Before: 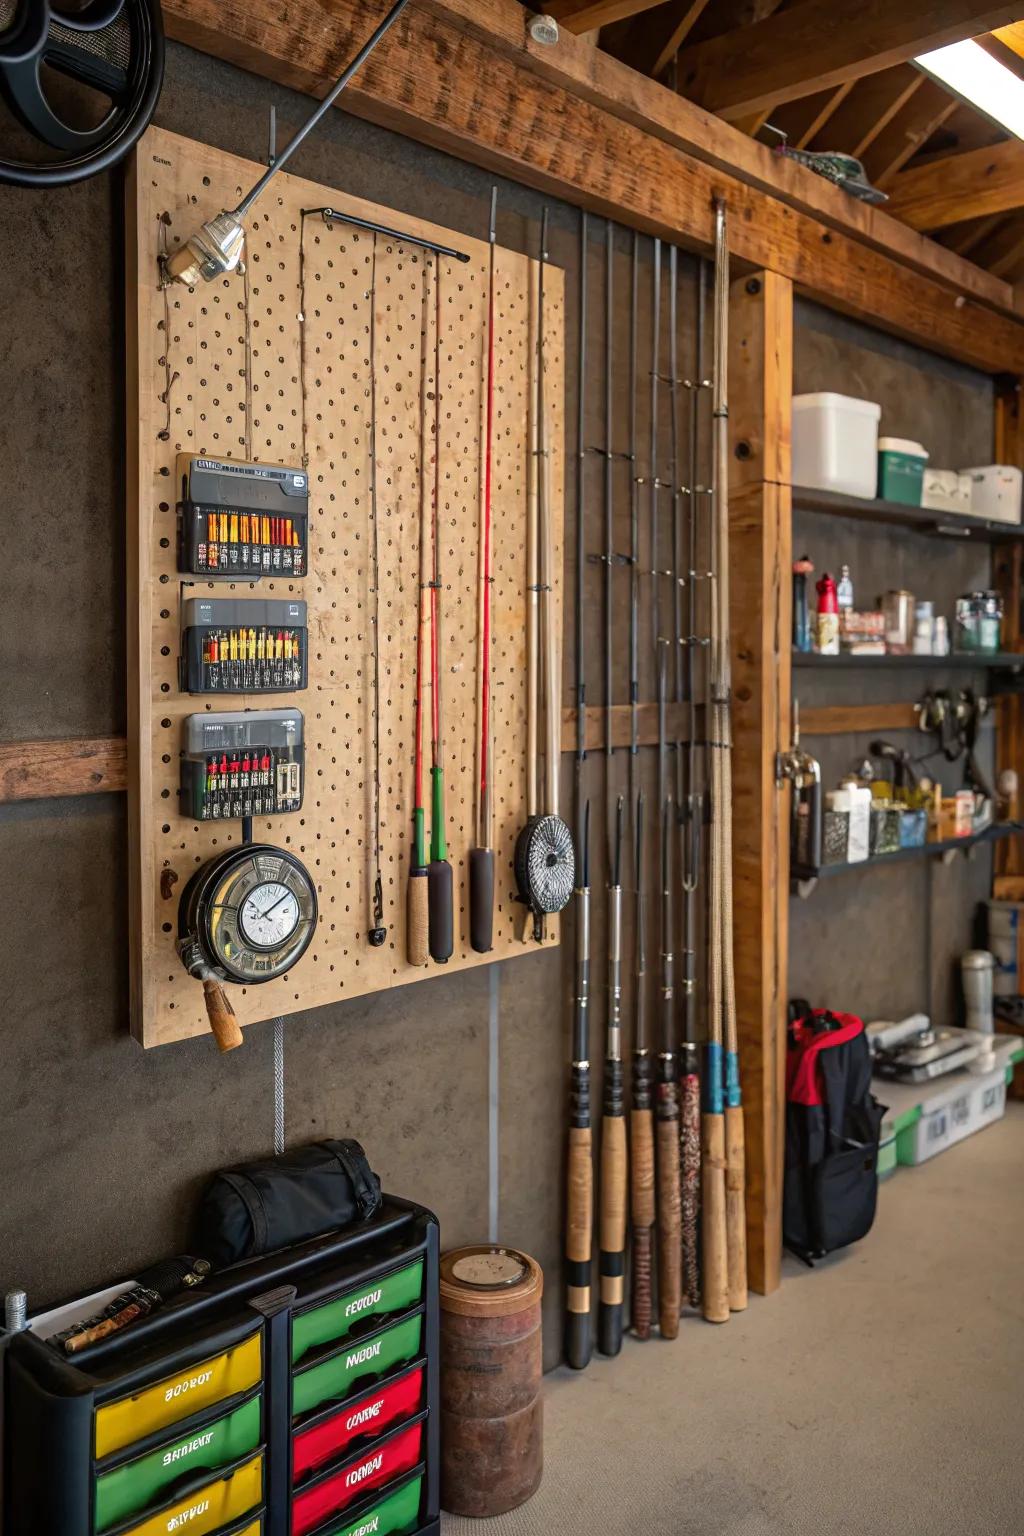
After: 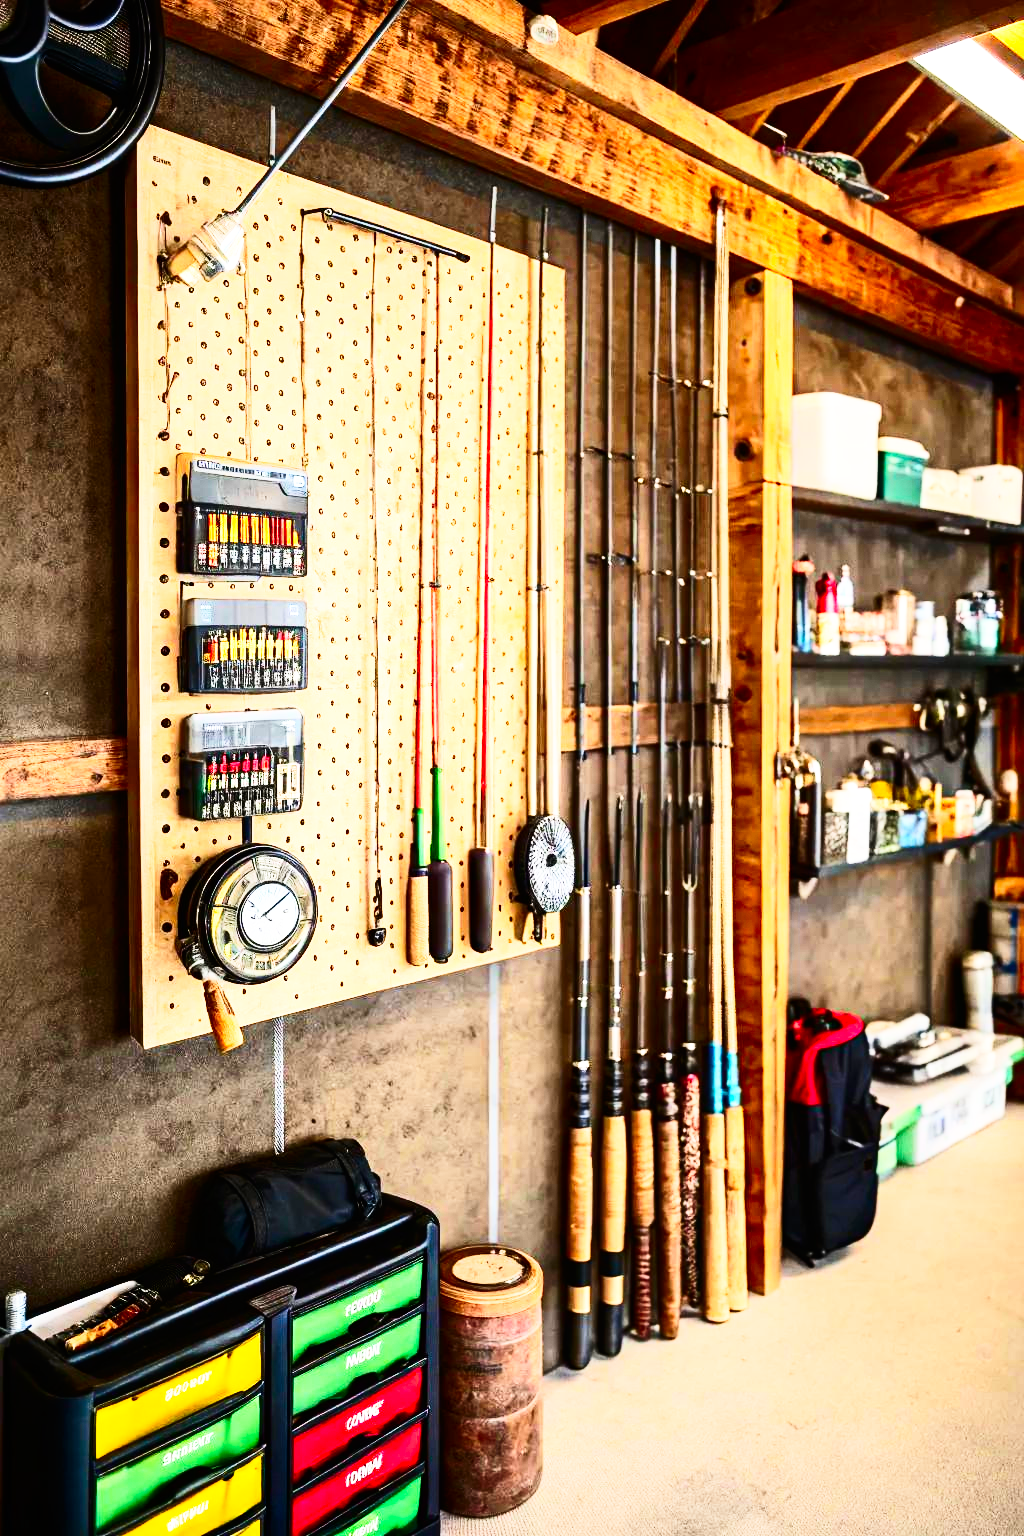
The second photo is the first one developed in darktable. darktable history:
base curve: curves: ch0 [(0, 0) (0.007, 0.004) (0.027, 0.03) (0.046, 0.07) (0.207, 0.54) (0.442, 0.872) (0.673, 0.972) (1, 1)], preserve colors none
contrast brightness saturation: contrast 0.41, brightness 0.114, saturation 0.214
